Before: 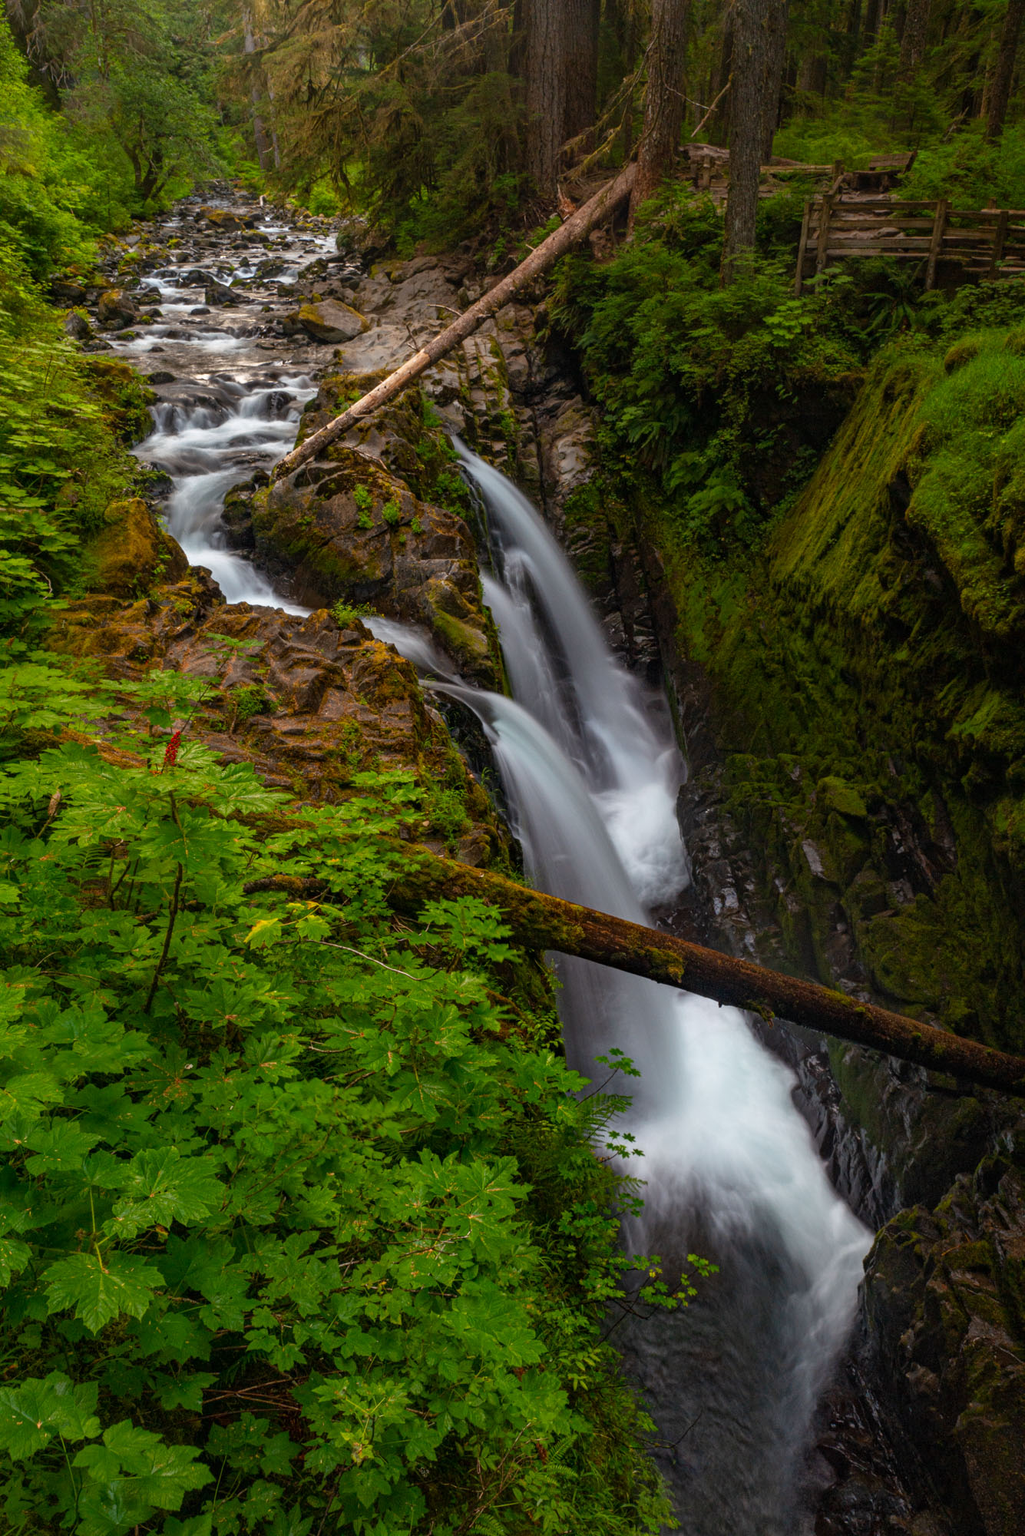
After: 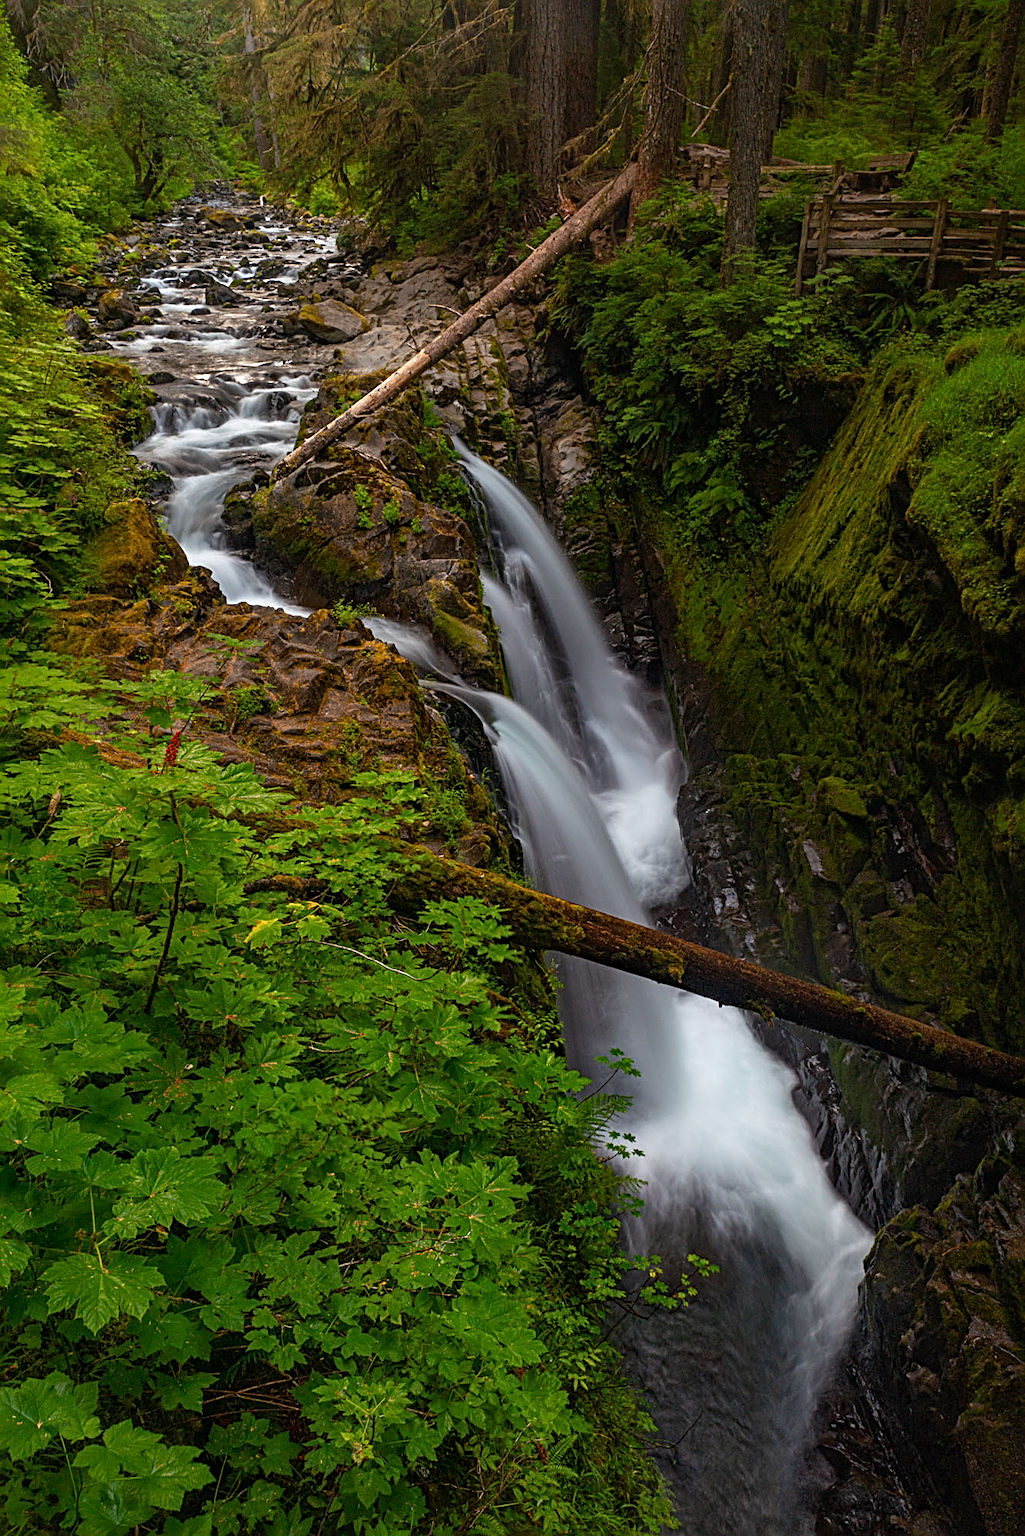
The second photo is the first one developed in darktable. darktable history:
sharpen: radius 2.712, amount 0.655
